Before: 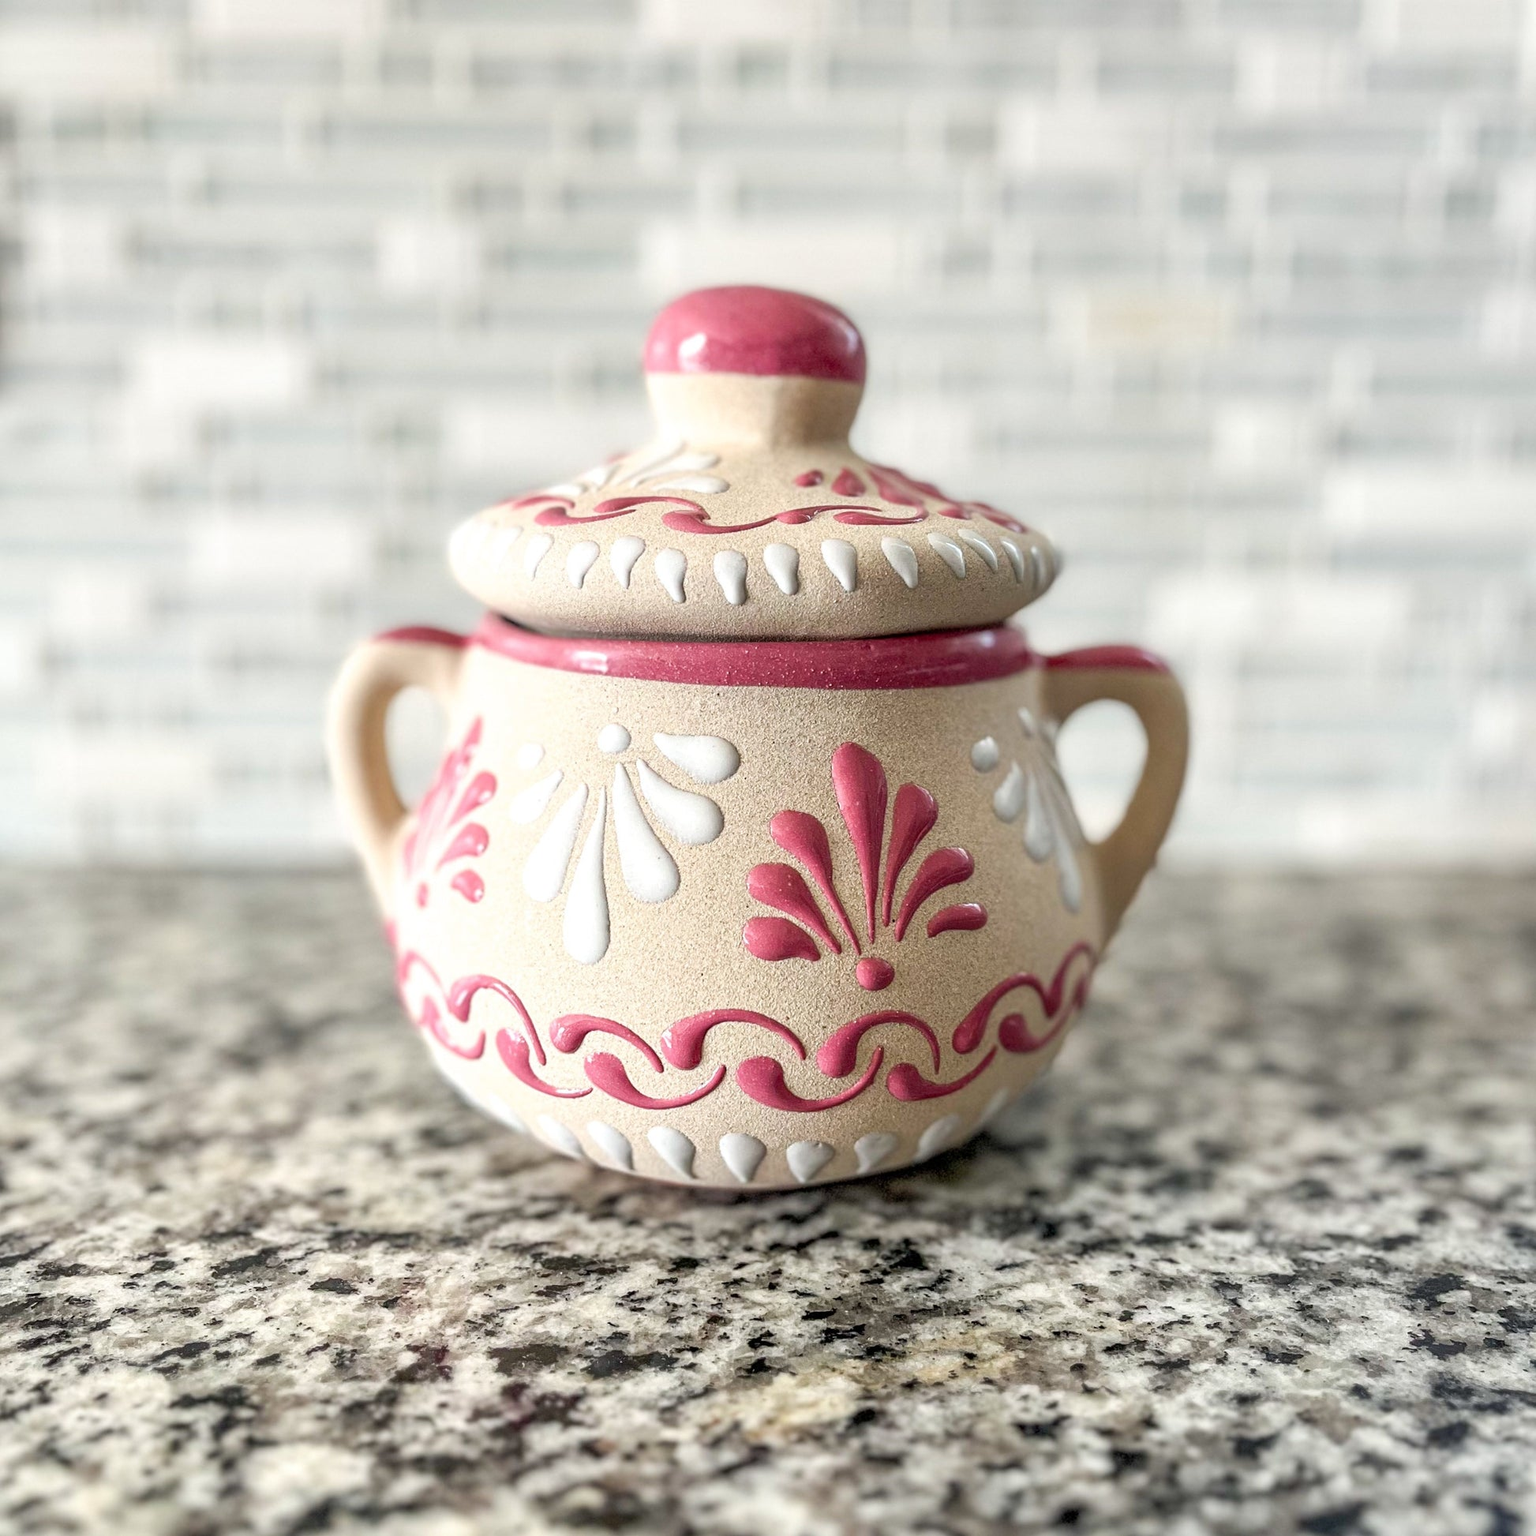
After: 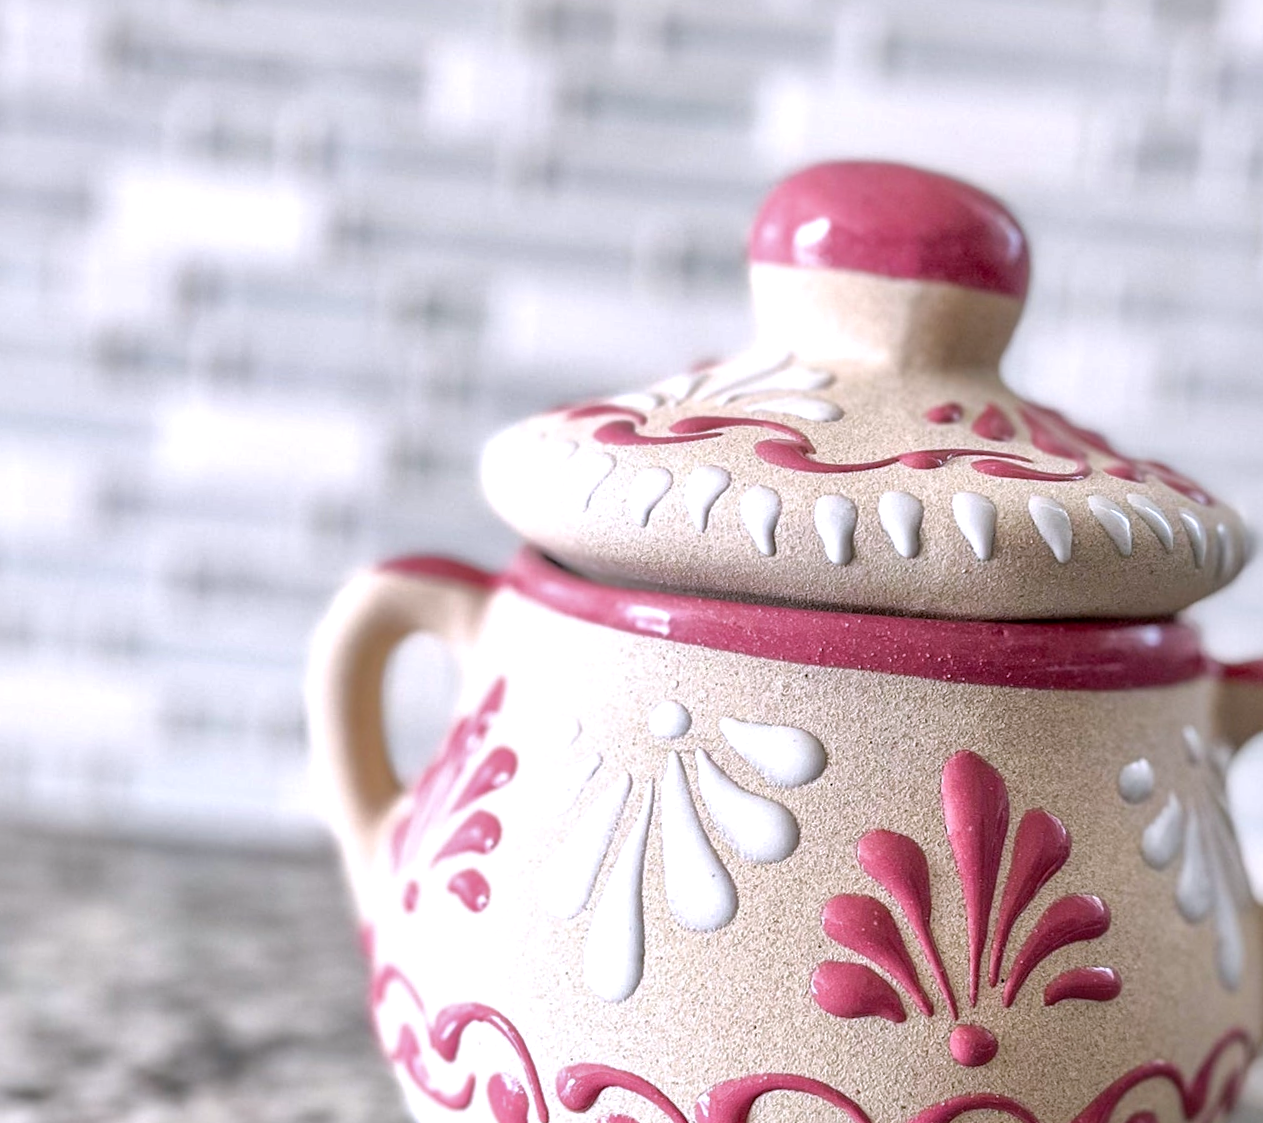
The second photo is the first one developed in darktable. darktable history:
white balance: red 1.004, blue 1.096
crop and rotate: angle -4.99°, left 2.122%, top 6.945%, right 27.566%, bottom 30.519%
shadows and highlights: shadows 10, white point adjustment 1, highlights -40
local contrast: mode bilateral grid, contrast 20, coarseness 50, detail 120%, midtone range 0.2
